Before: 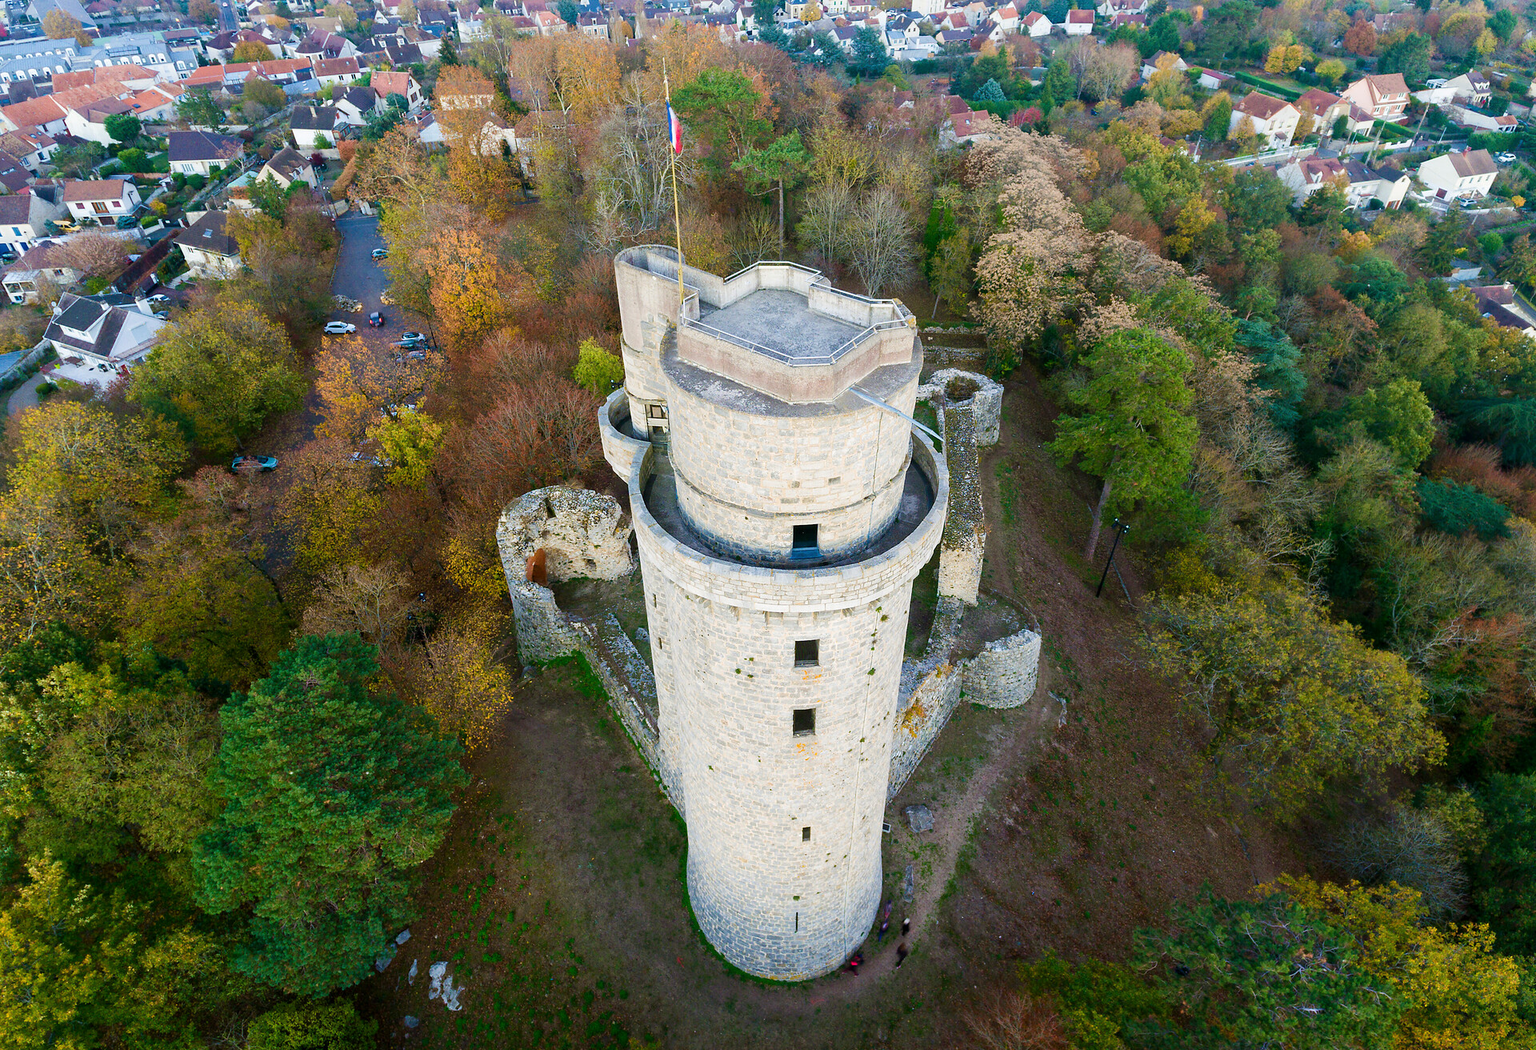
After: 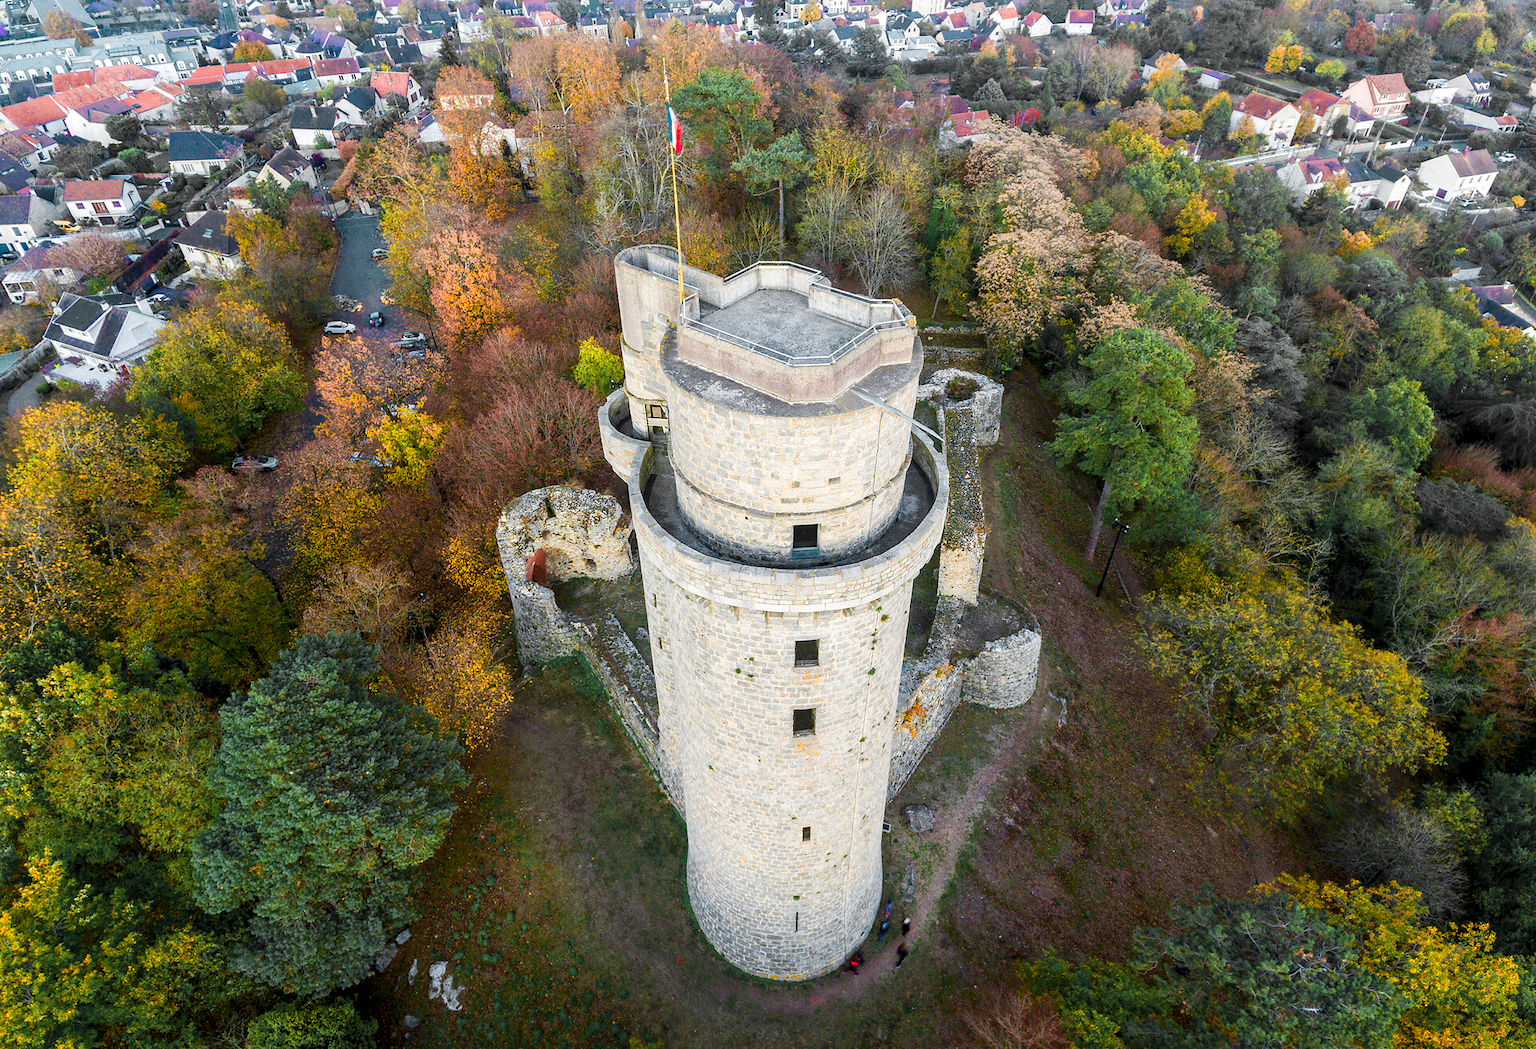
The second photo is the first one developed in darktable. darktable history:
color zones: curves: ch0 [(0.257, 0.558) (0.75, 0.565)]; ch1 [(0.004, 0.857) (0.14, 0.416) (0.257, 0.695) (0.442, 0.032) (0.736, 0.266) (0.891, 0.741)]; ch2 [(0, 0.623) (0.112, 0.436) (0.271, 0.474) (0.516, 0.64) (0.743, 0.286)]
local contrast: on, module defaults
